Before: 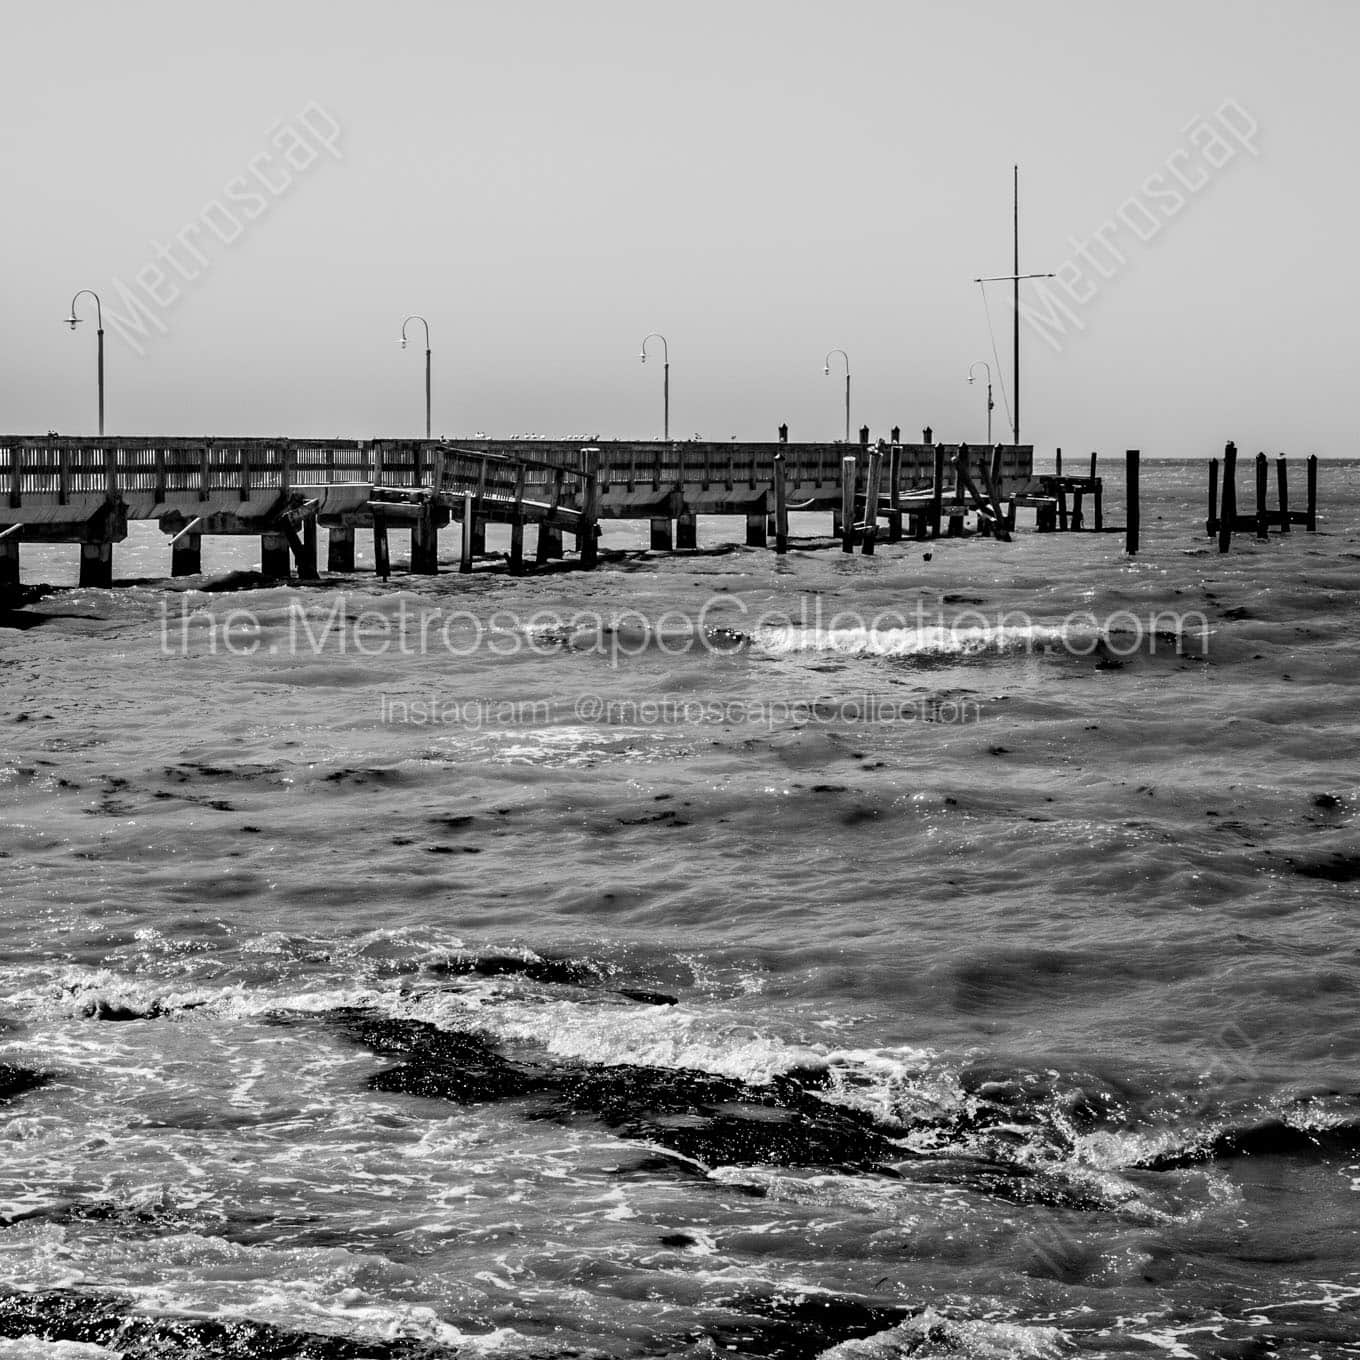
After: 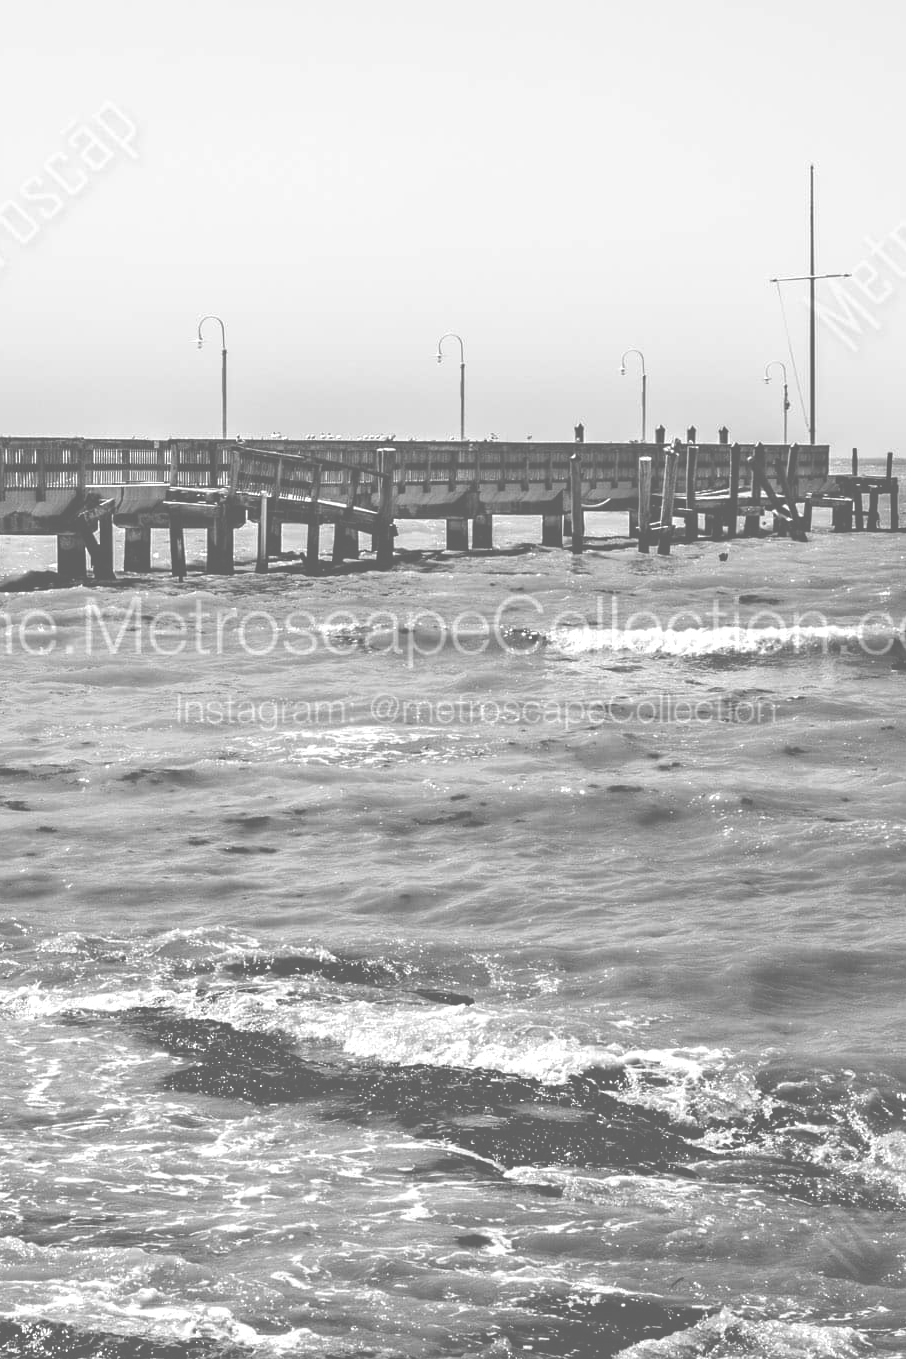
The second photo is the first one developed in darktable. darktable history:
crop and rotate: left 15.055%, right 18.278%
exposure: black level correction -0.071, exposure 0.5 EV, compensate highlight preservation false
color balance rgb: perceptual saturation grading › global saturation 25%, perceptual brilliance grading › mid-tones 10%, perceptual brilliance grading › shadows 15%, global vibrance 20%
